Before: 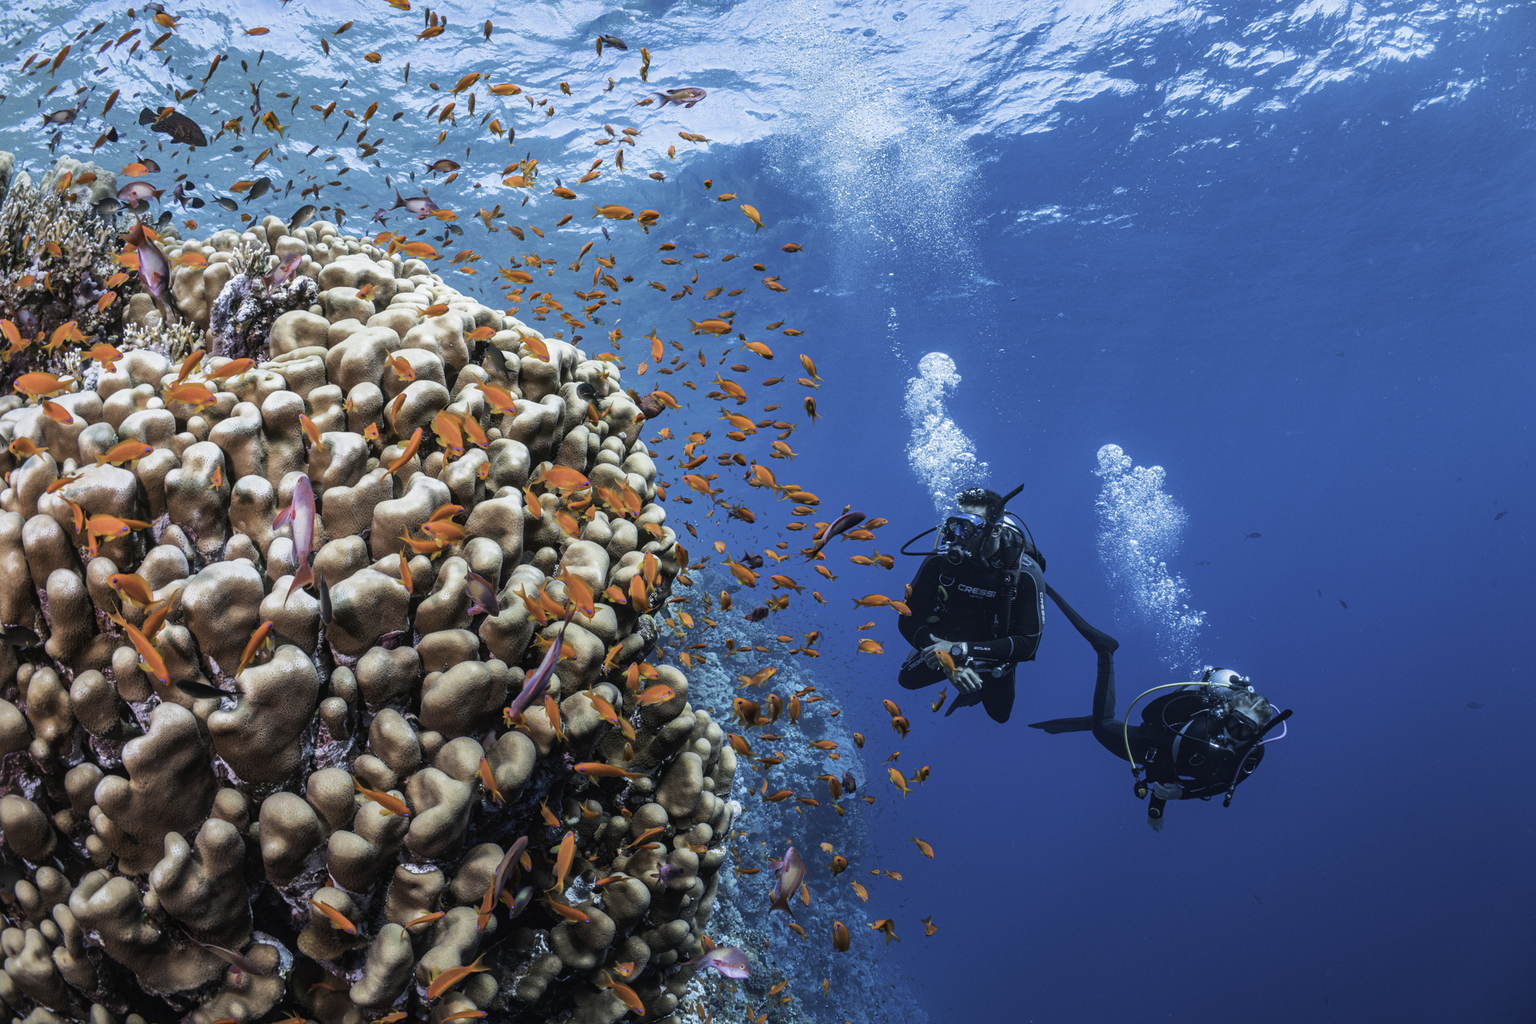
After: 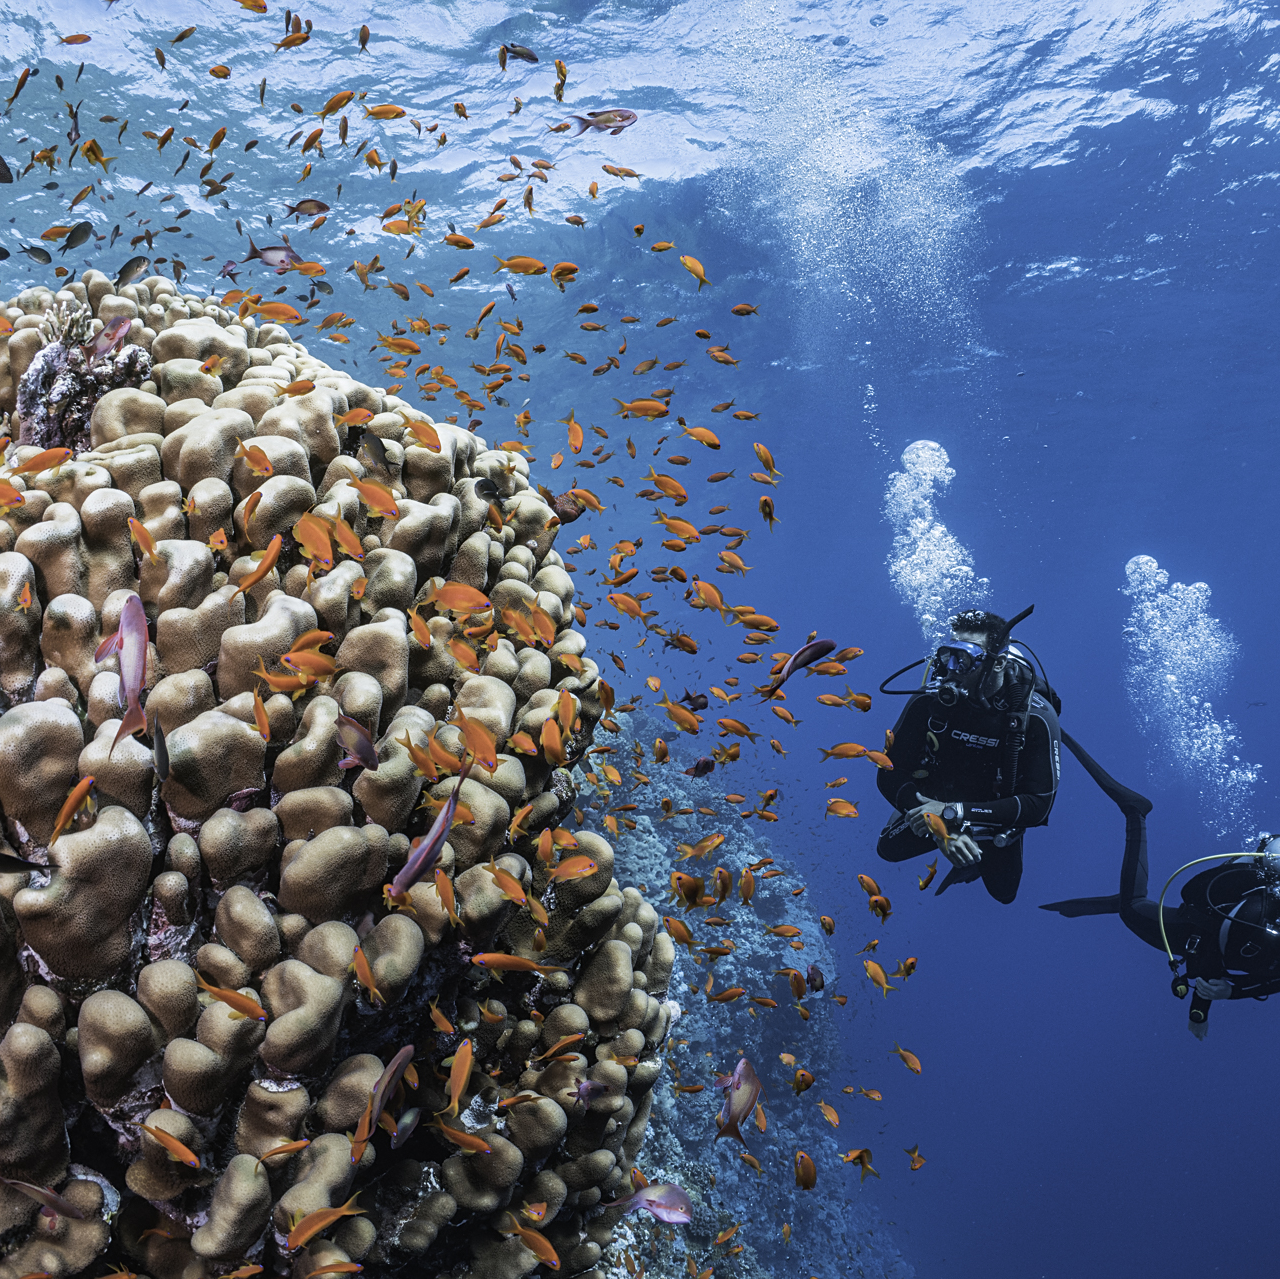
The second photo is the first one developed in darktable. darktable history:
sharpen: amount 0.217
crop and rotate: left 12.848%, right 20.437%
